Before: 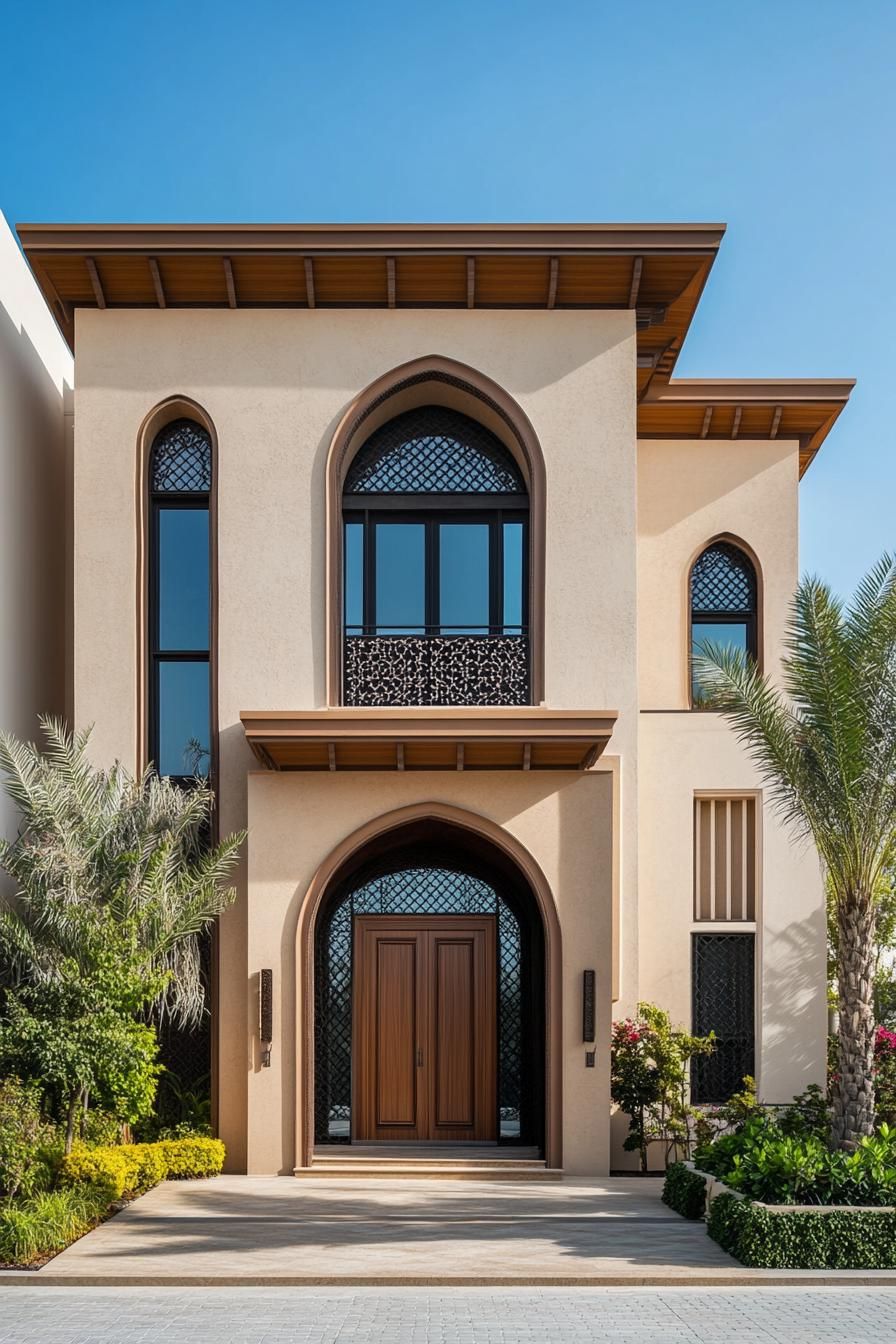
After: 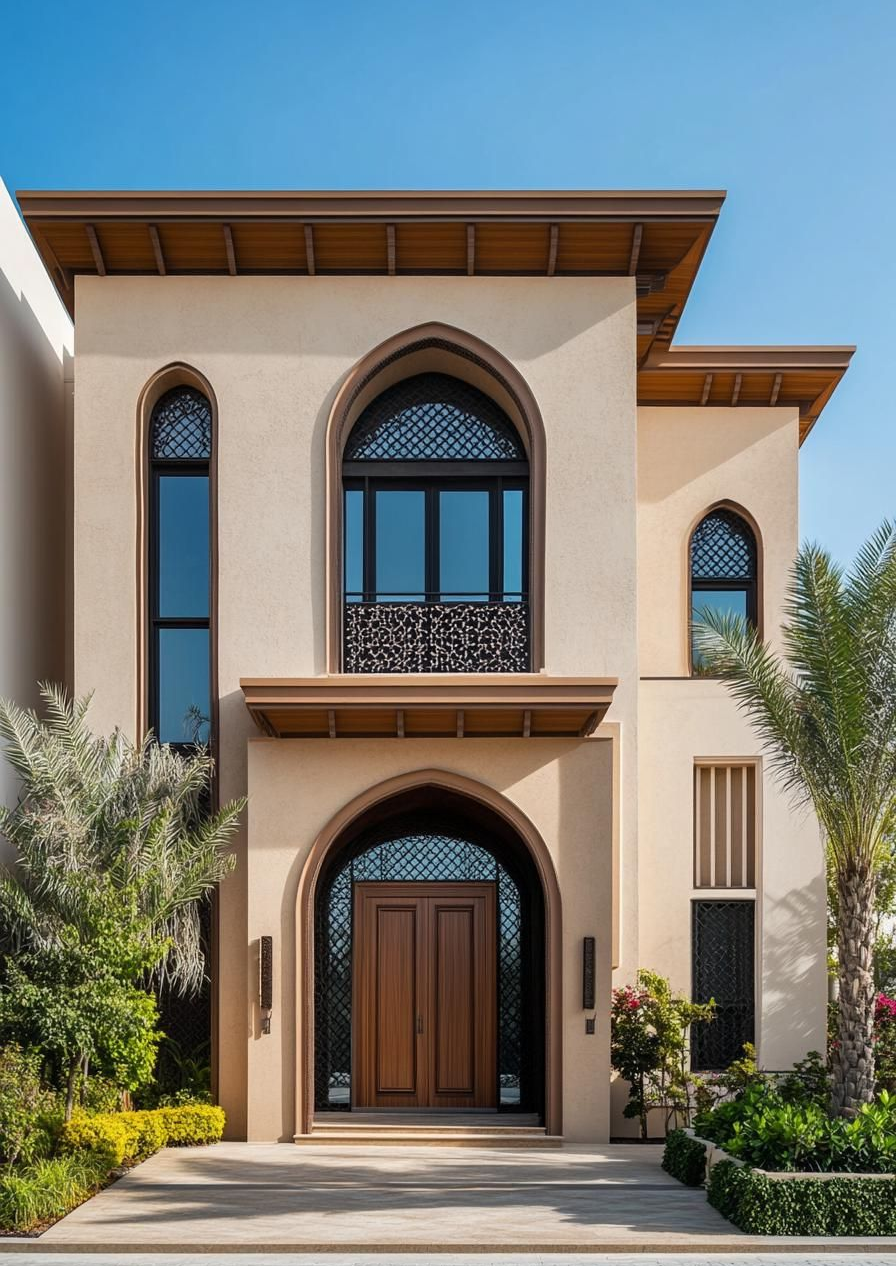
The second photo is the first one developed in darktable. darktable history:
crop and rotate: top 2.523%, bottom 3.244%
